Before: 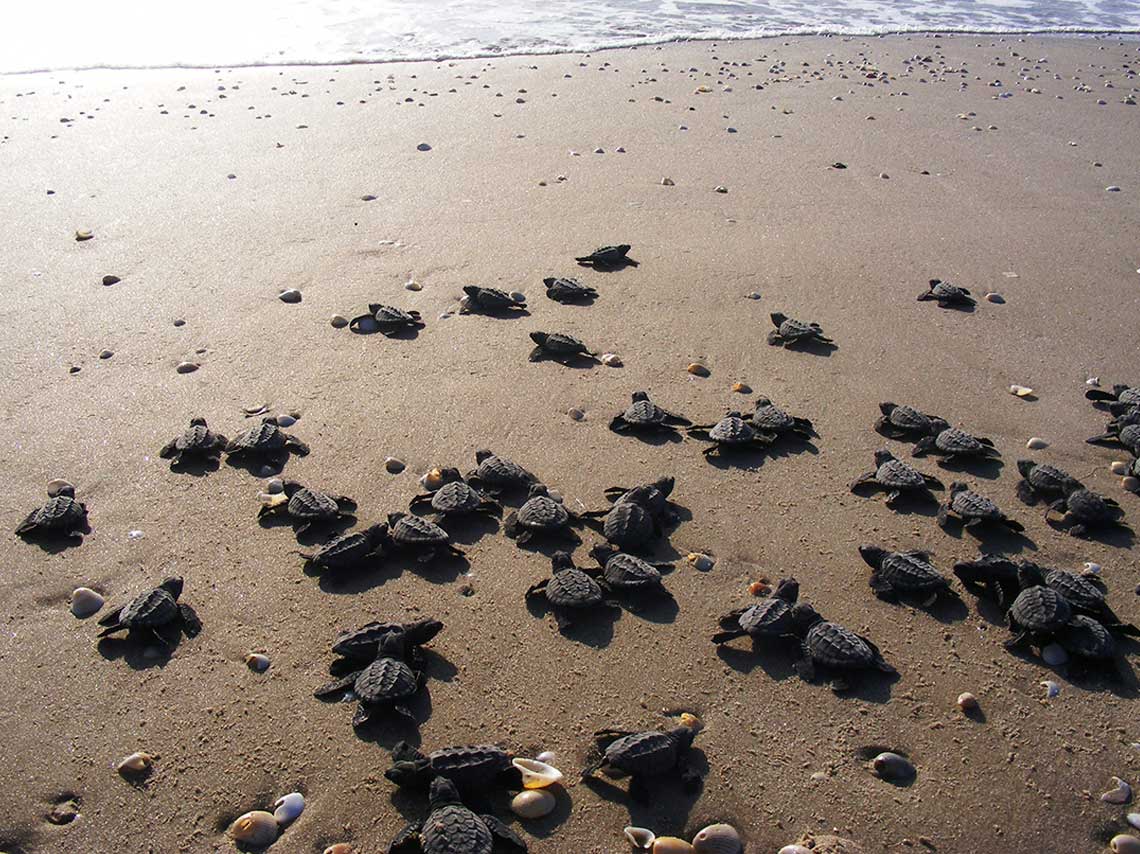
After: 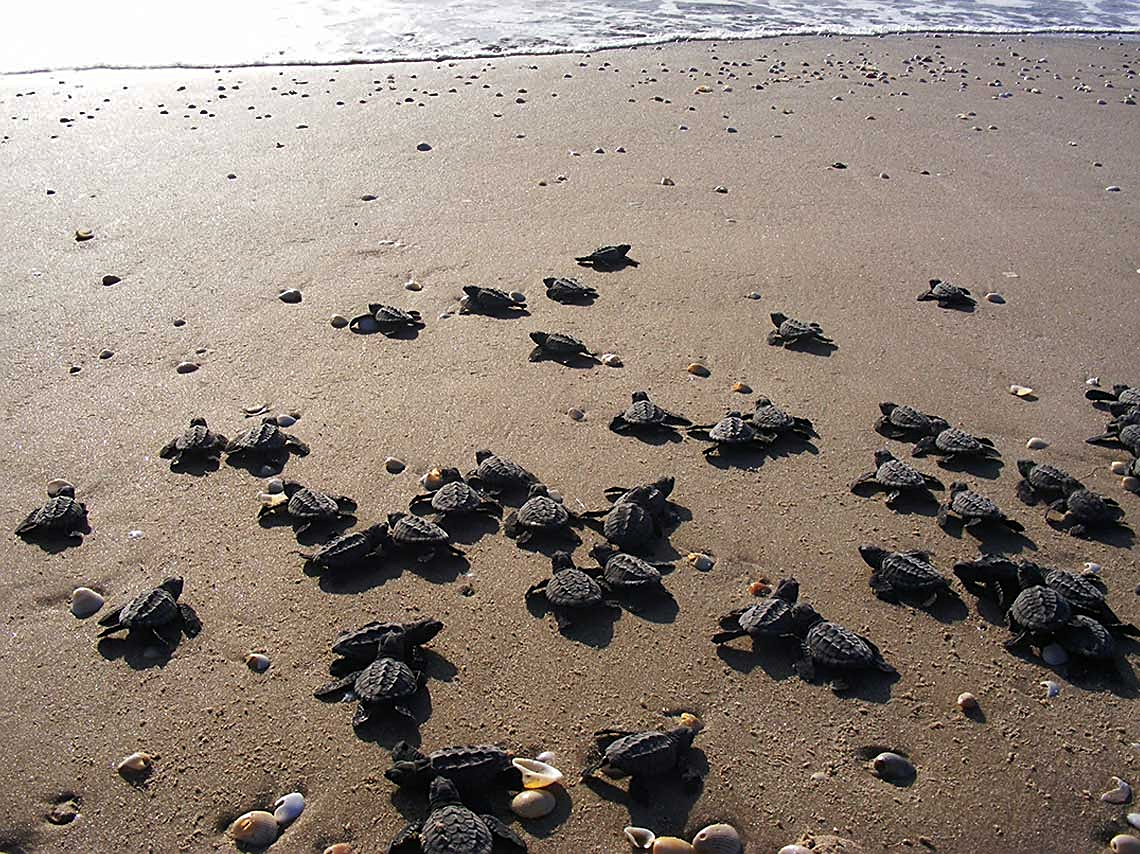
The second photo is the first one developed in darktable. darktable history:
shadows and highlights: shadows 6.6, soften with gaussian
sharpen: on, module defaults
